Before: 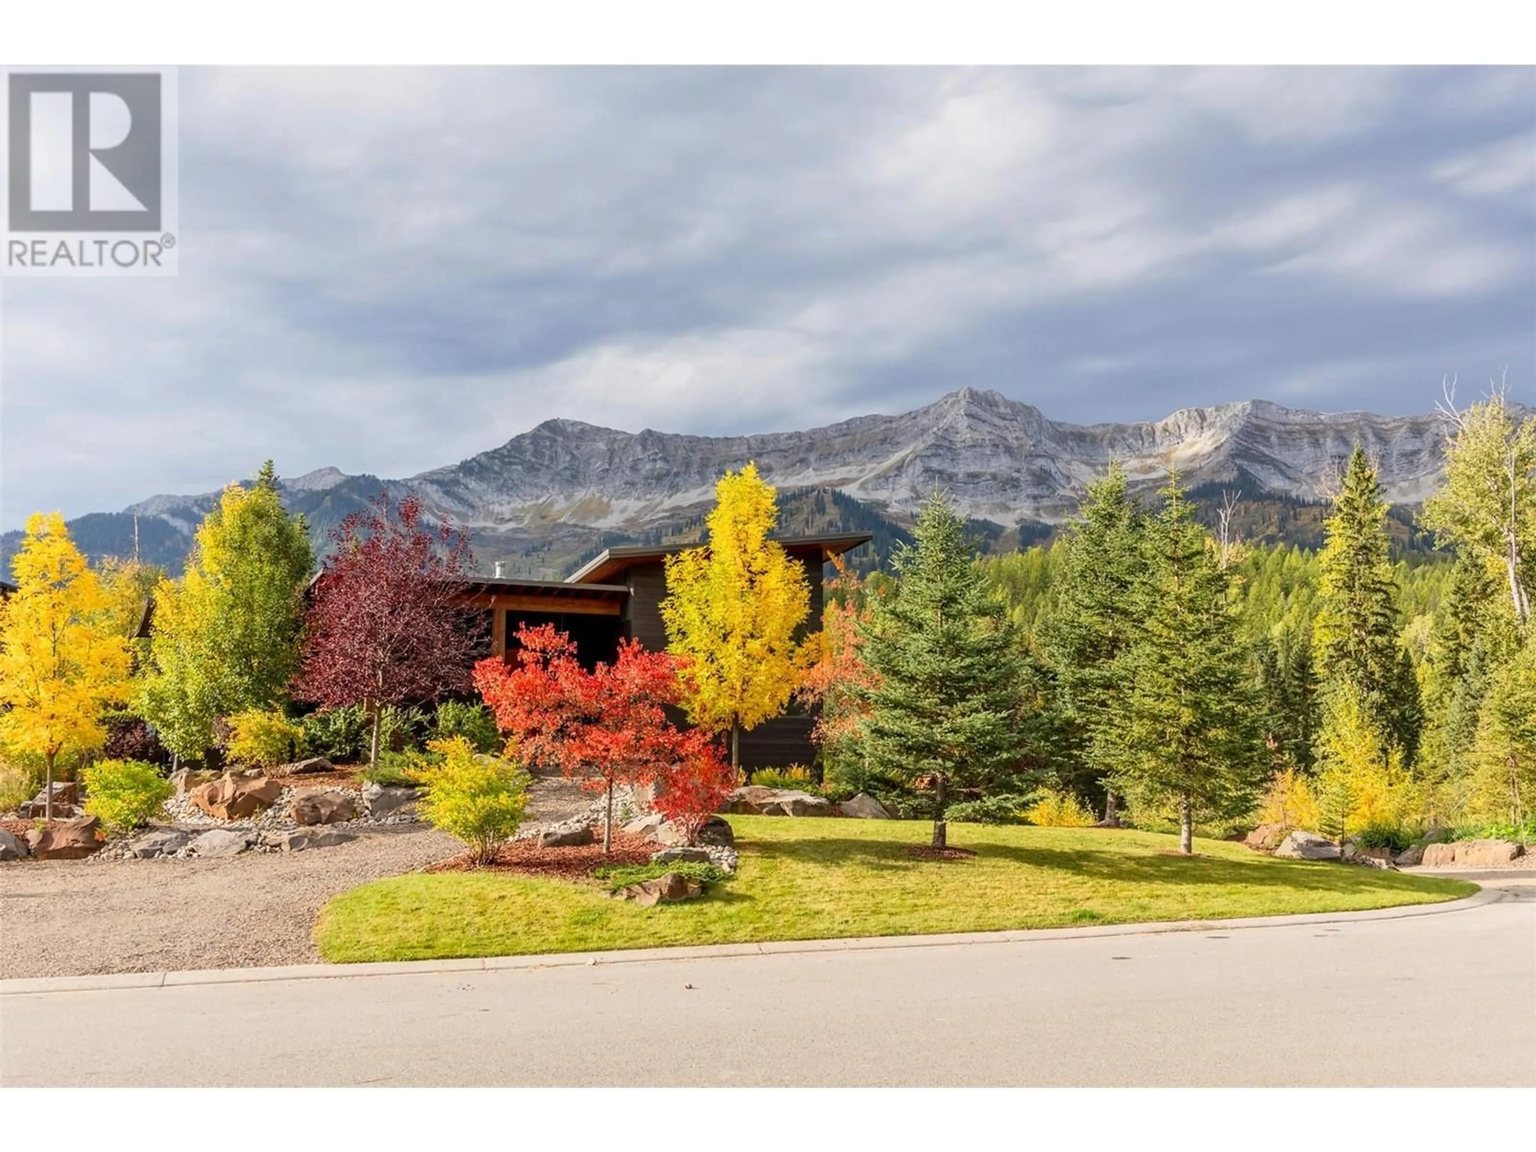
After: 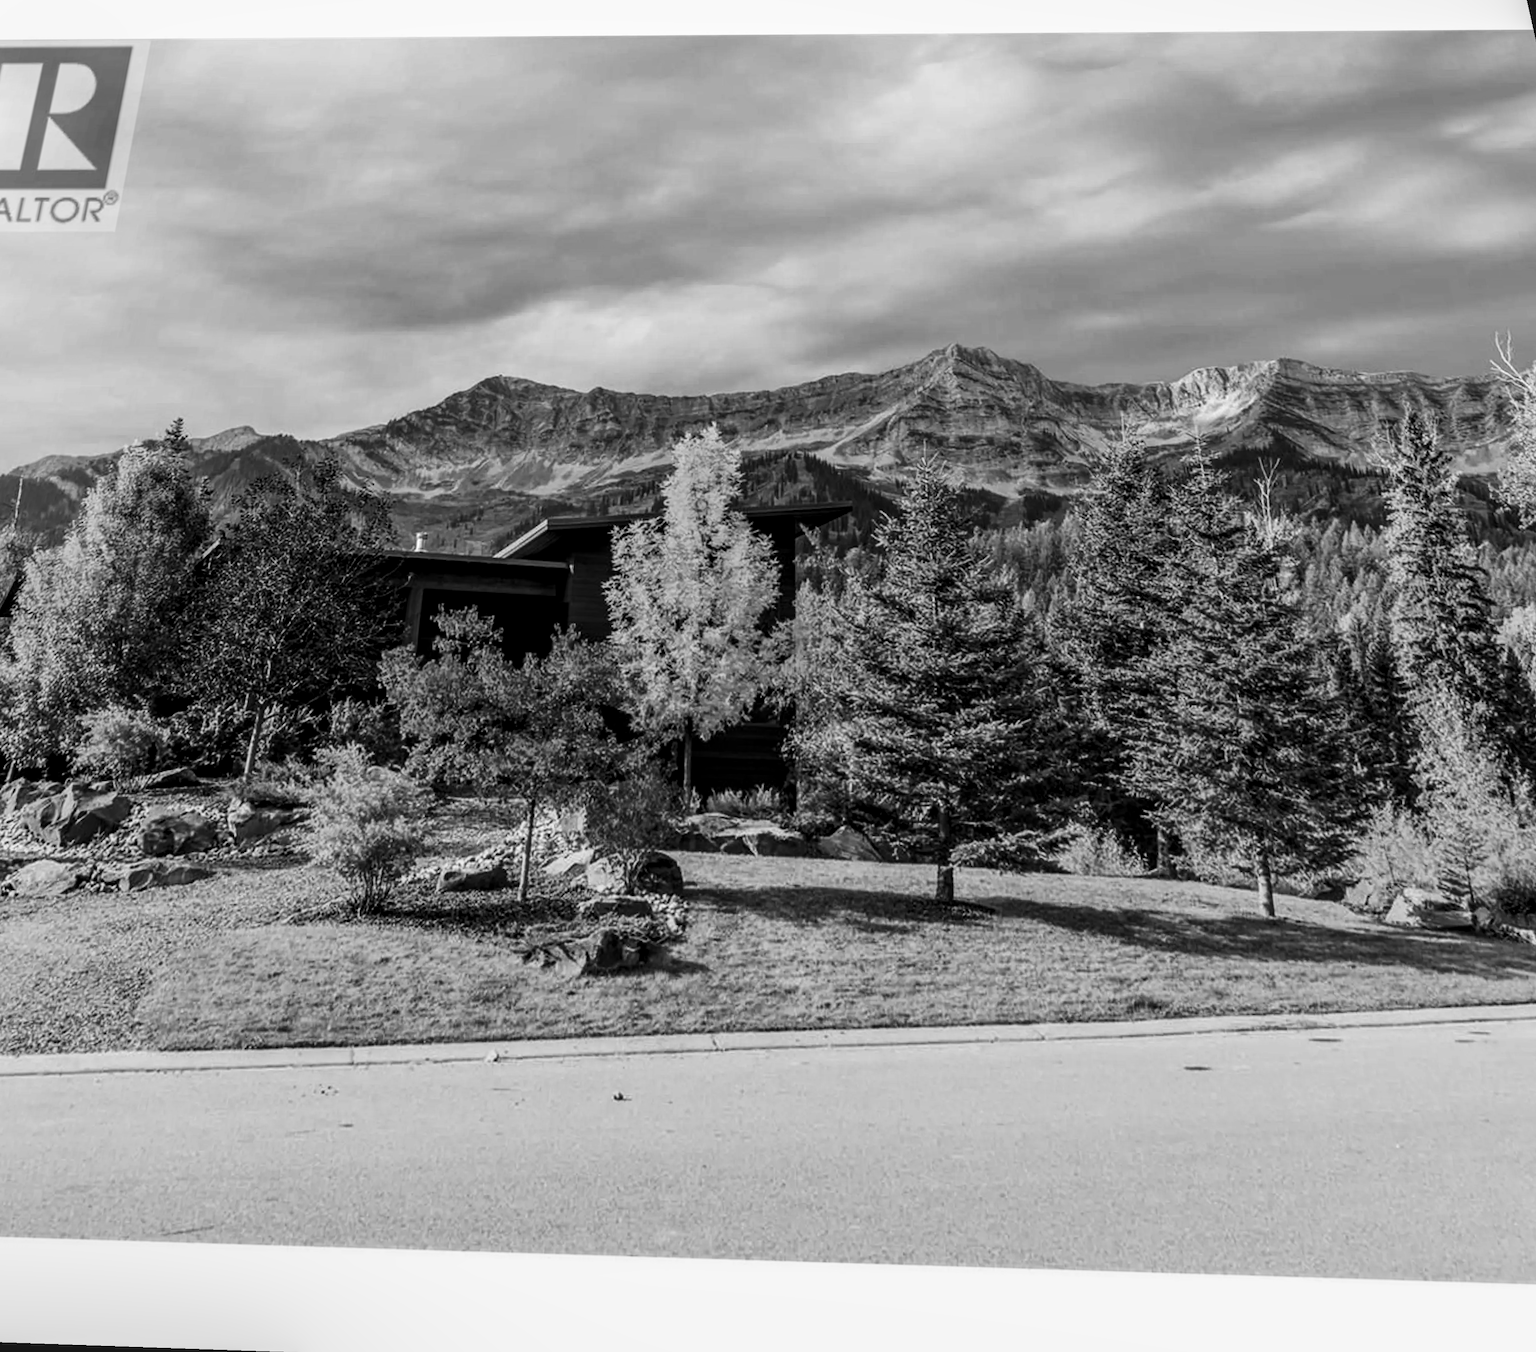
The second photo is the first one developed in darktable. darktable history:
white balance: red 0.976, blue 1.04
color balance rgb: perceptual saturation grading › global saturation 20%, perceptual saturation grading › highlights -25%, perceptual saturation grading › shadows 25%
rotate and perspective: rotation 0.72°, lens shift (vertical) -0.352, lens shift (horizontal) -0.051, crop left 0.152, crop right 0.859, crop top 0.019, crop bottom 0.964
monochrome: a 14.95, b -89.96
contrast brightness saturation: contrast 0.19, brightness -0.24, saturation 0.11
local contrast: detail 130%
